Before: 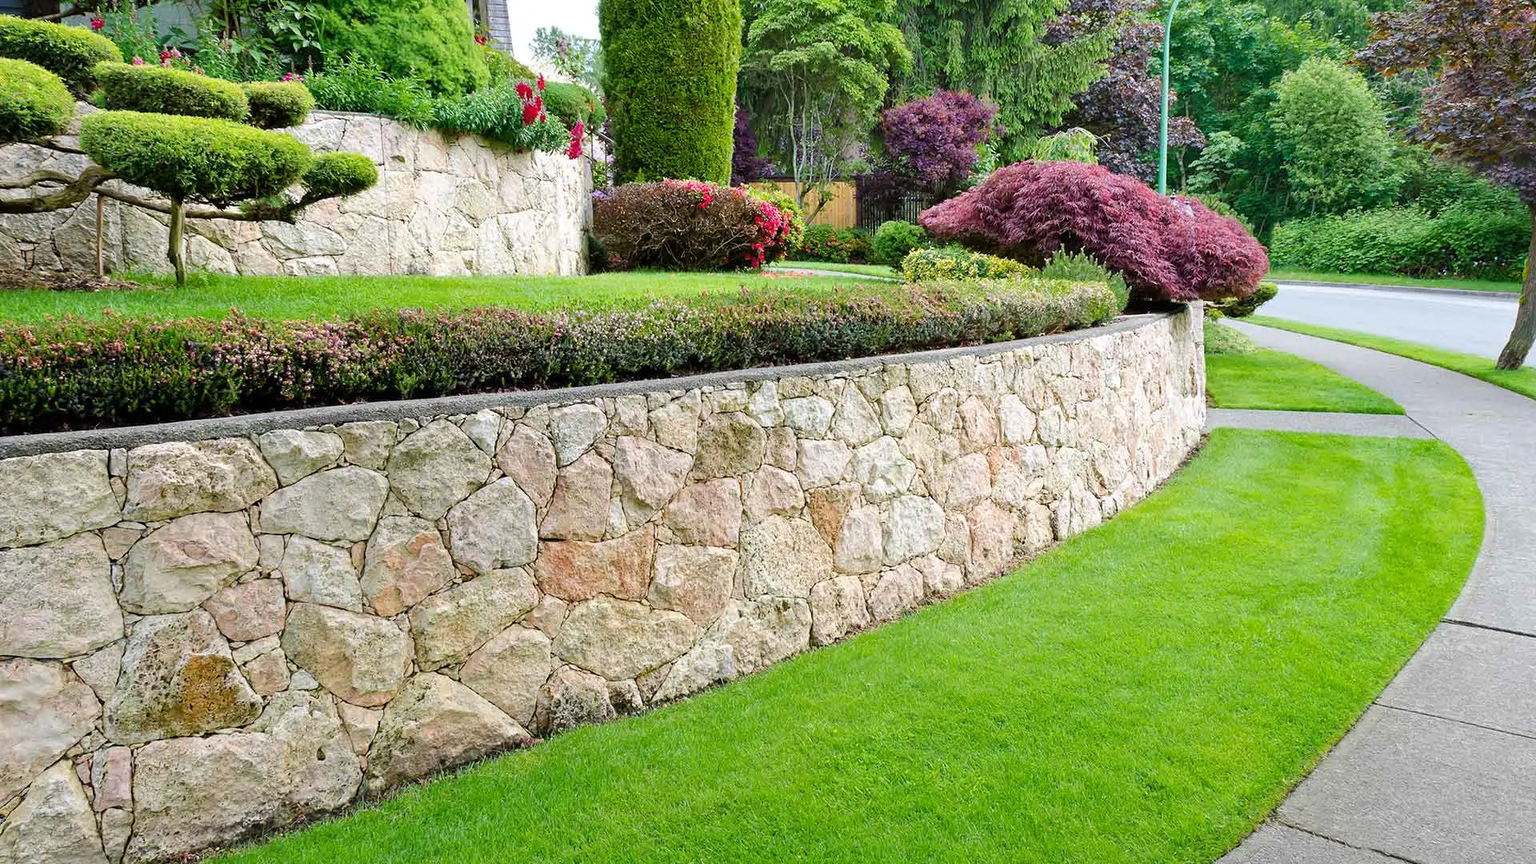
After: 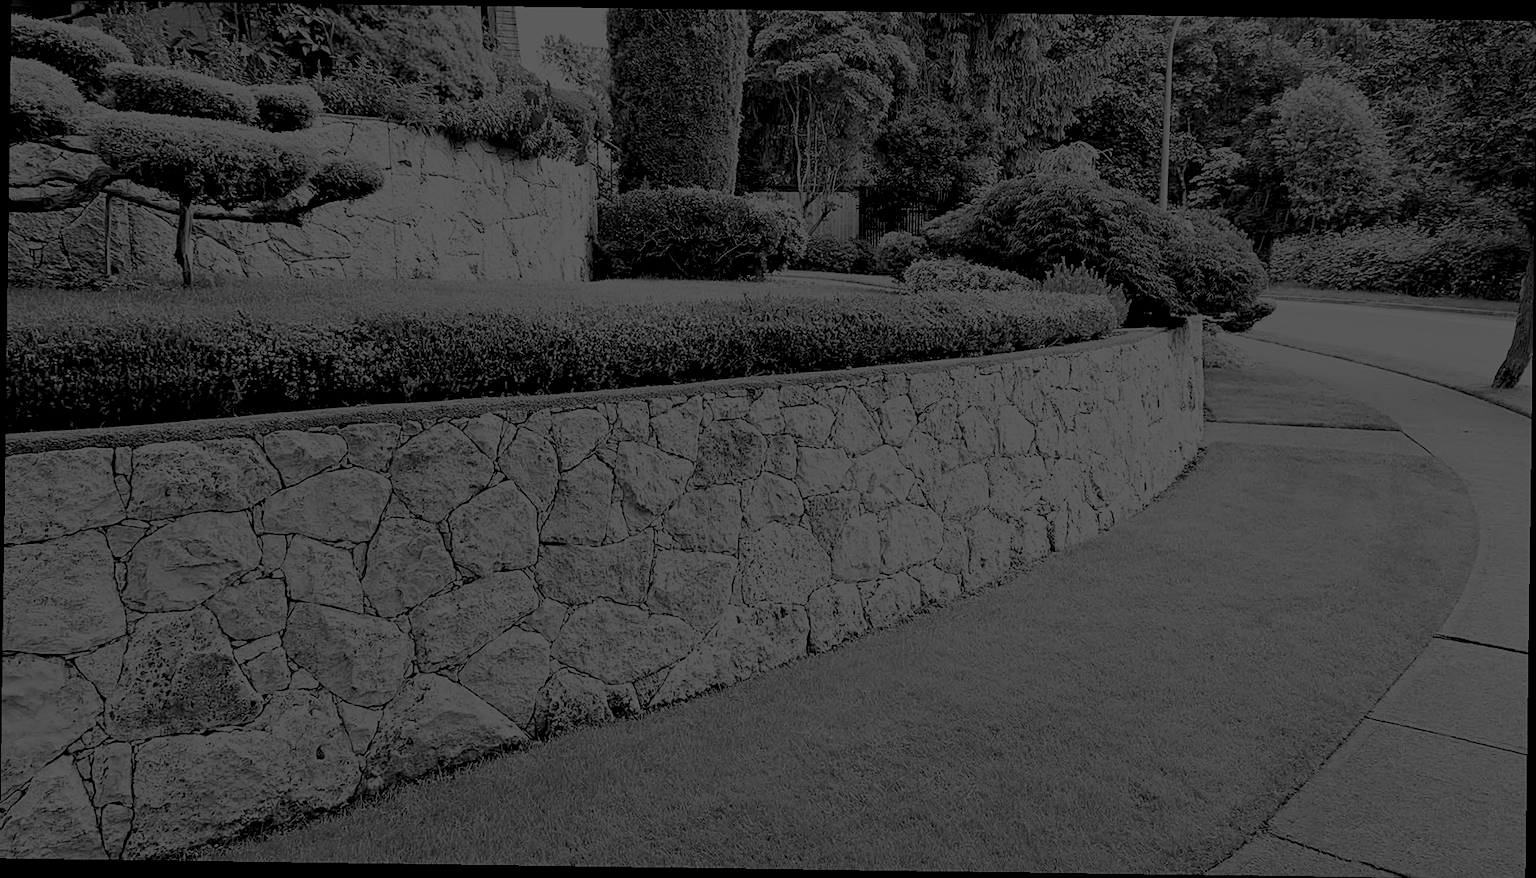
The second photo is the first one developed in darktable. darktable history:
monochrome: a -11.7, b 1.62, size 0.5, highlights 0.38
colorize: hue 90°, saturation 19%, lightness 1.59%, version 1
base curve: curves: ch0 [(0, 0) (0.028, 0.03) (0.121, 0.232) (0.46, 0.748) (0.859, 0.968) (1, 1)], preserve colors none
haze removal: compatibility mode true, adaptive false
sharpen: on, module defaults
rotate and perspective: rotation 0.8°, automatic cropping off
